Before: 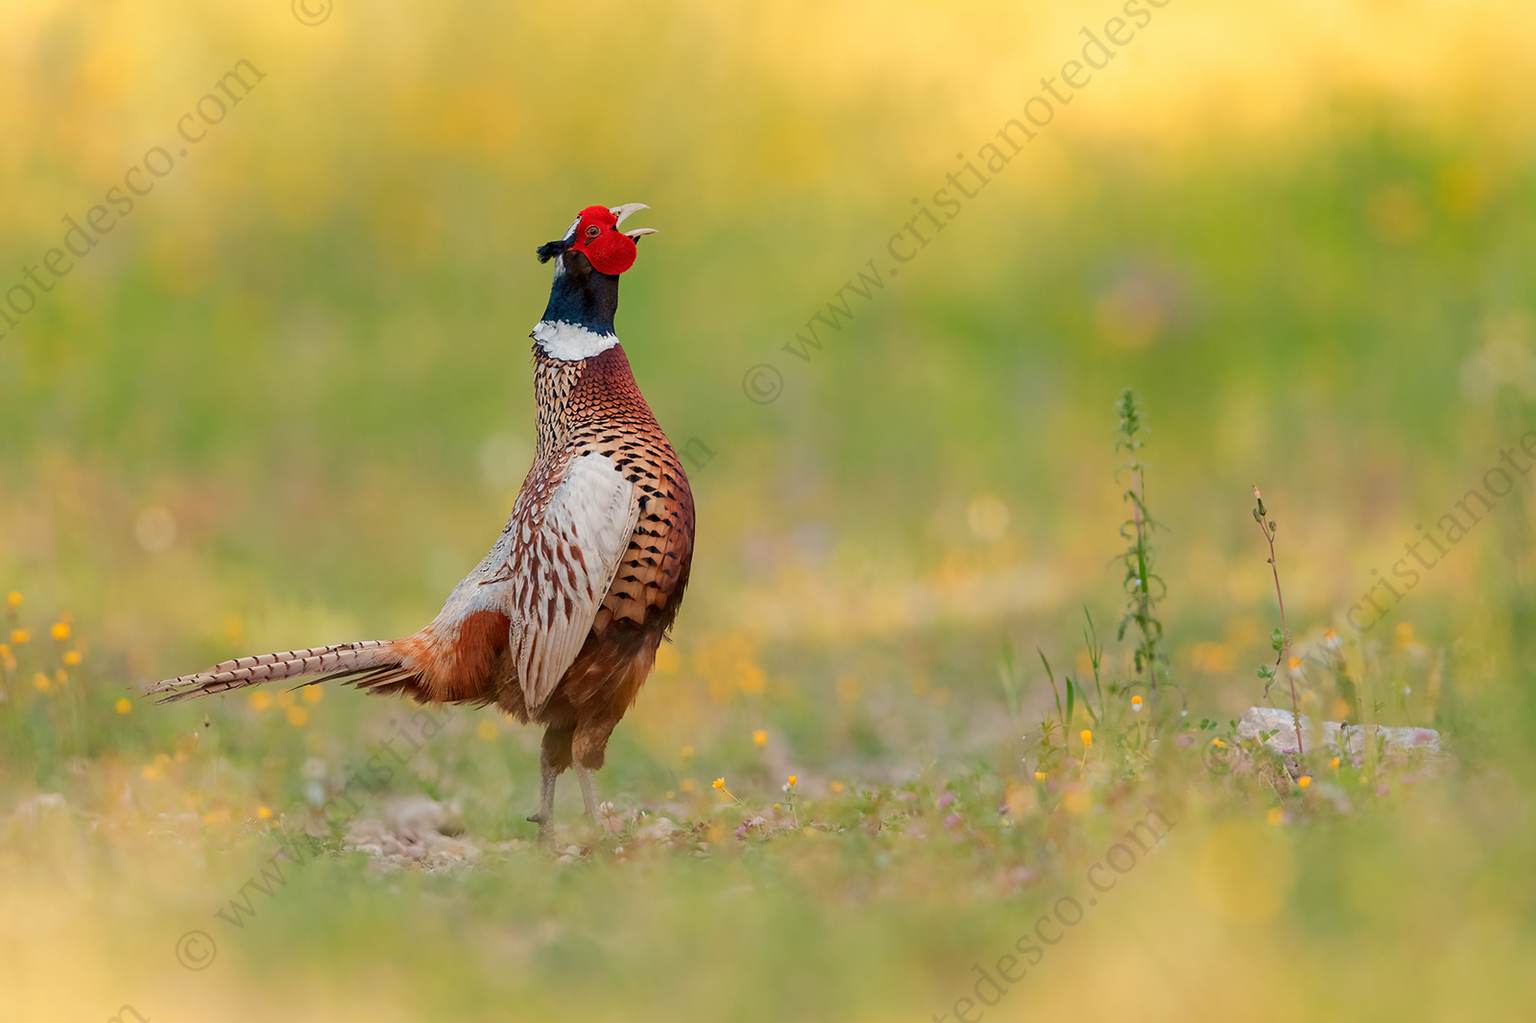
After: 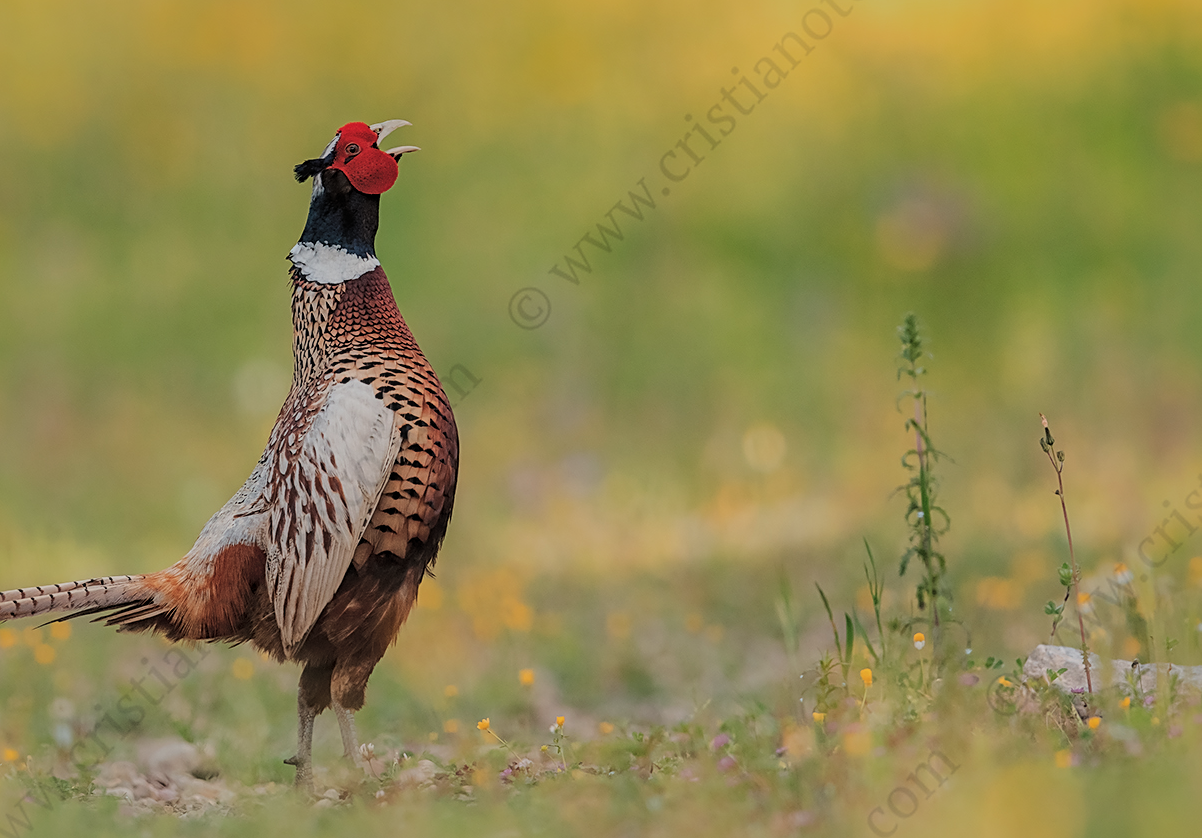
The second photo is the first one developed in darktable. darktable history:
filmic rgb: black relative exposure -5.01 EV, white relative exposure 3.95 EV, threshold 5.99 EV, hardness 2.89, contrast 1.297, enable highlight reconstruction true
local contrast: on, module defaults
crop: left 16.585%, top 8.666%, right 8.231%, bottom 12.654%
sharpen: on, module defaults
exposure: black level correction -0.028, compensate exposure bias true, compensate highlight preservation false
shadows and highlights: shadows 39.97, highlights -60.06
